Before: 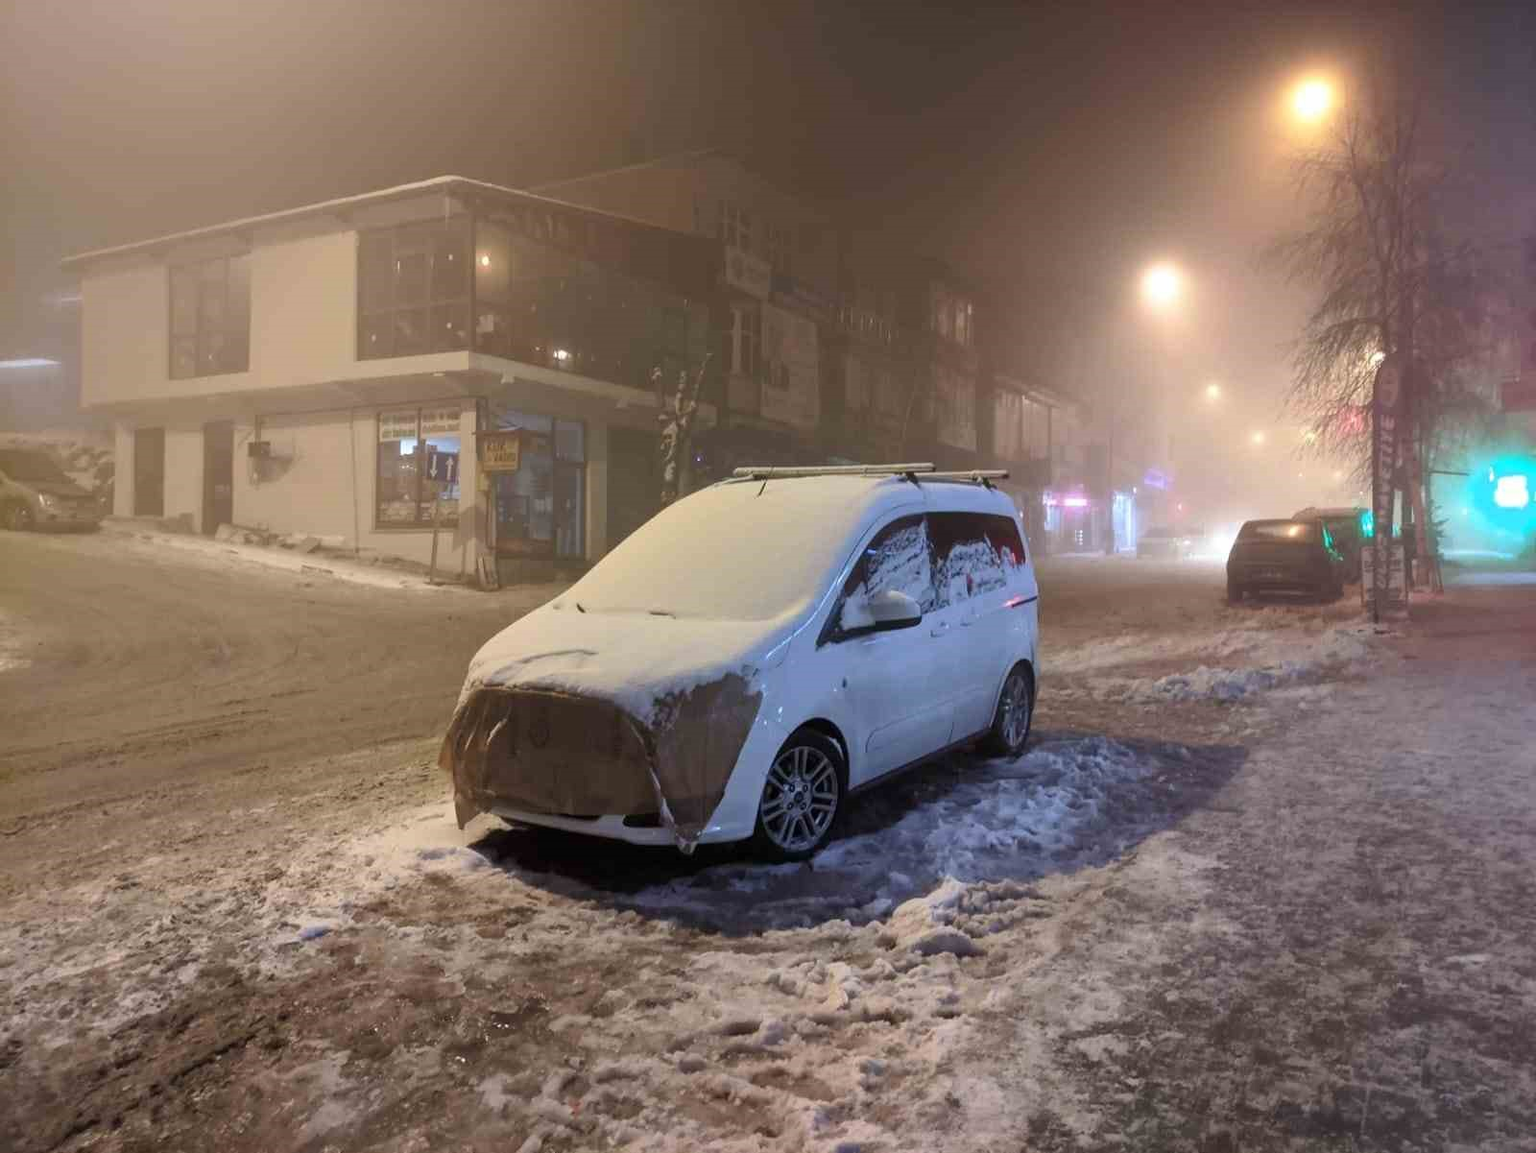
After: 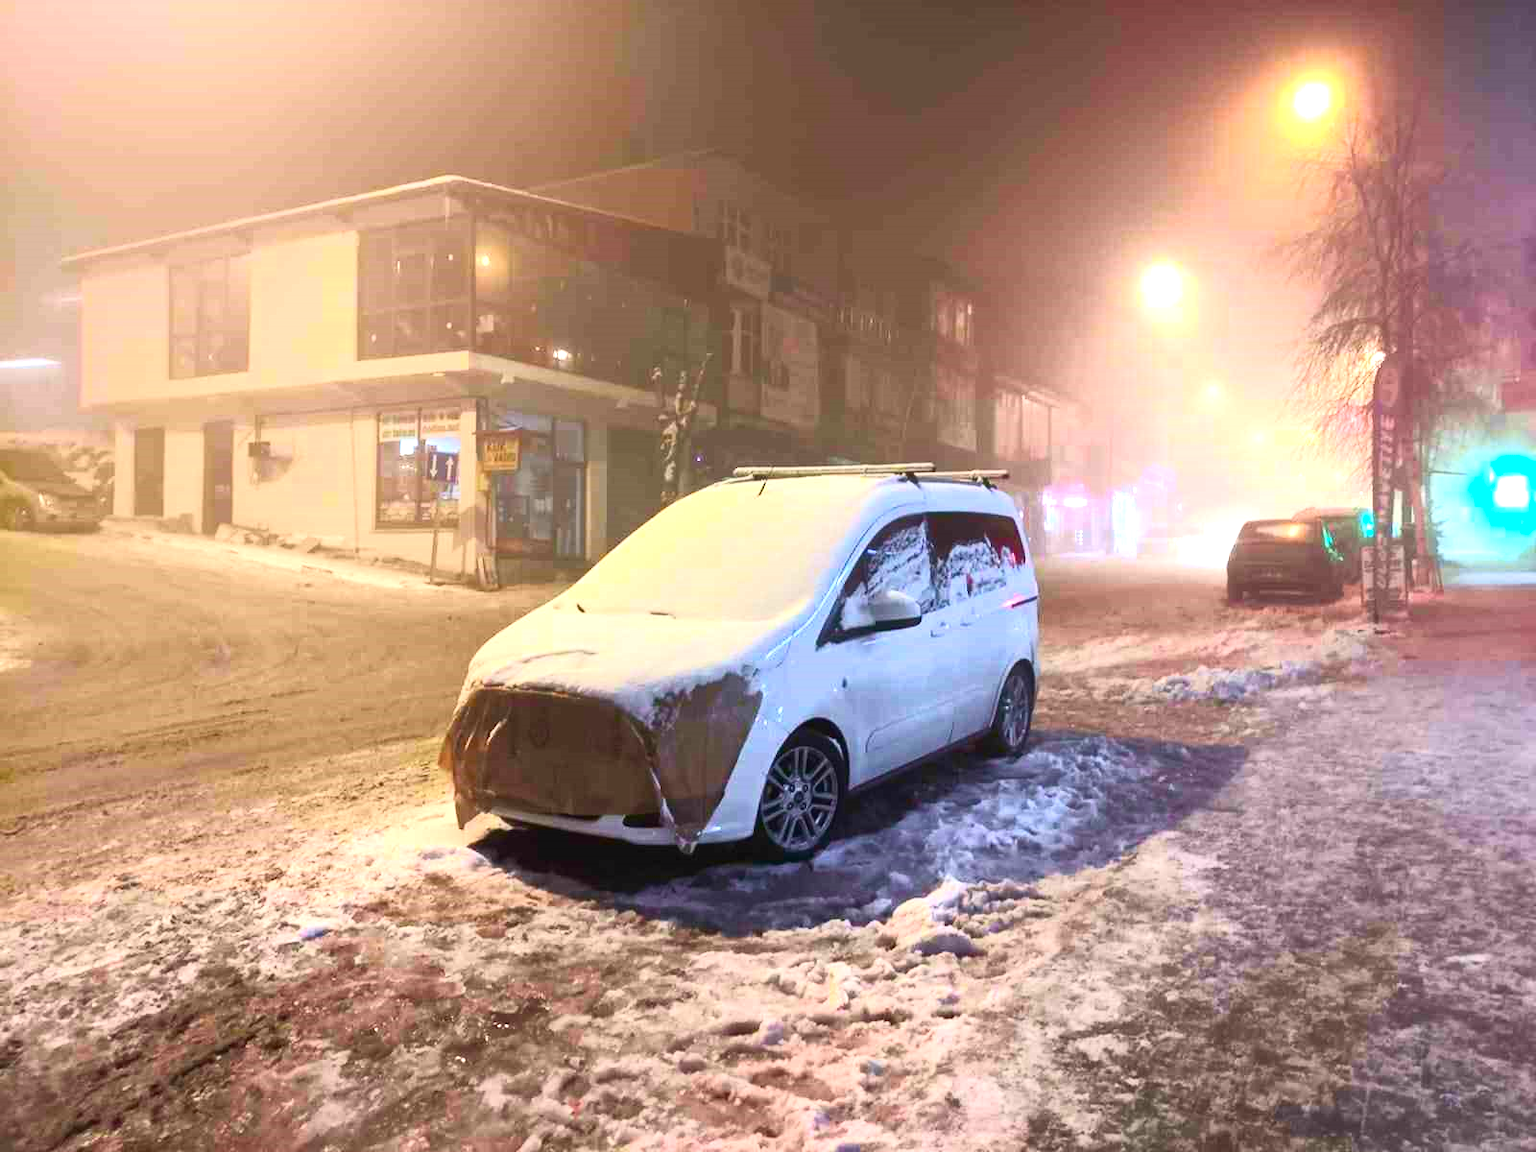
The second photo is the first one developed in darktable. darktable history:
exposure: black level correction 0, exposure 0.952 EV, compensate highlight preservation false
tone curve: curves: ch0 [(0, 0.024) (0.119, 0.146) (0.474, 0.464) (0.718, 0.721) (0.817, 0.839) (1, 0.998)]; ch1 [(0, 0) (0.377, 0.416) (0.439, 0.451) (0.477, 0.477) (0.501, 0.503) (0.538, 0.544) (0.58, 0.602) (0.664, 0.676) (0.783, 0.804) (1, 1)]; ch2 [(0, 0) (0.38, 0.405) (0.463, 0.456) (0.498, 0.497) (0.524, 0.535) (0.578, 0.576) (0.648, 0.665) (1, 1)], color space Lab, independent channels, preserve colors none
contrast brightness saturation: contrast 0.17, saturation 0.306
